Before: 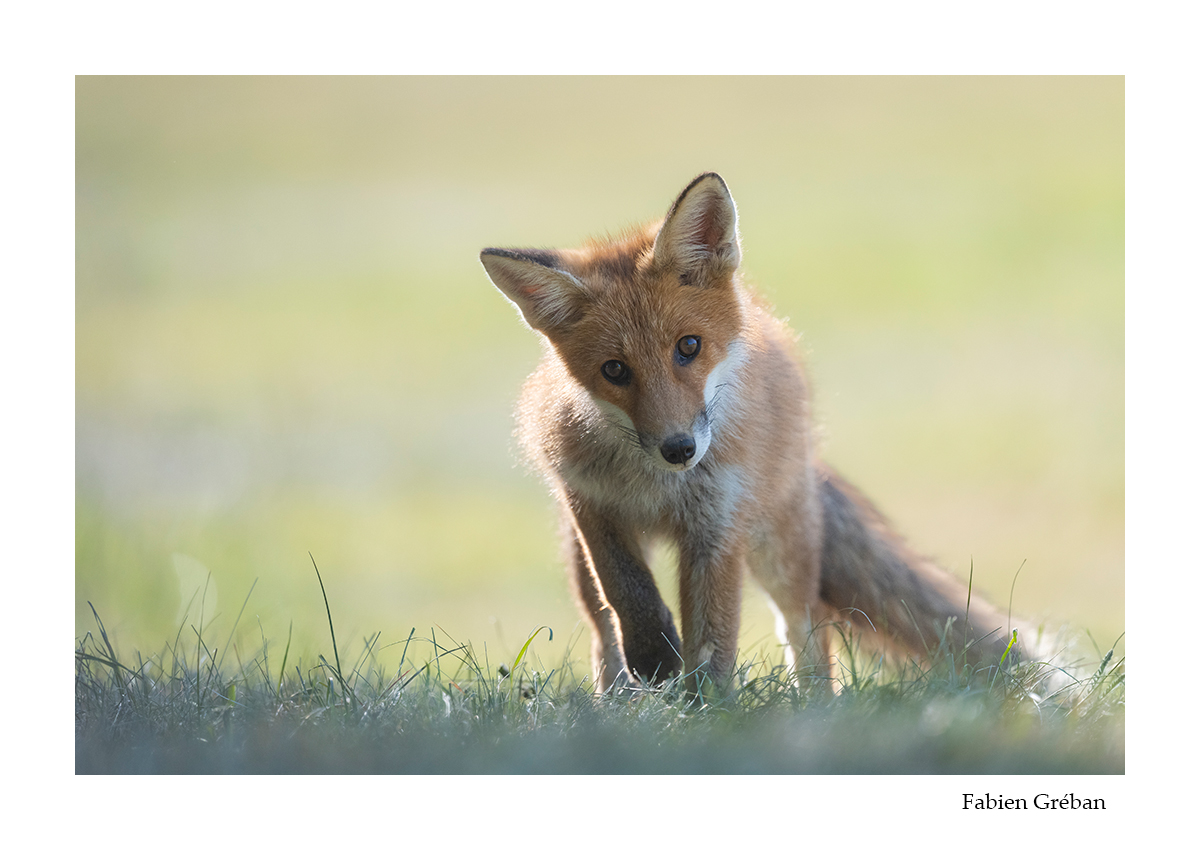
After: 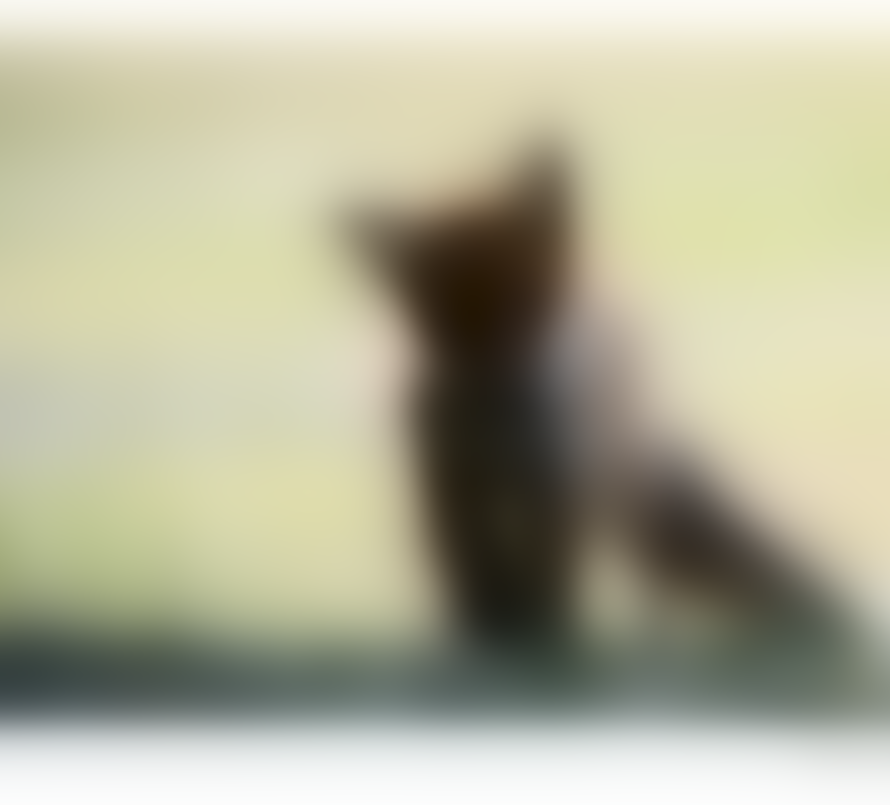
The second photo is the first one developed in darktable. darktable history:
lowpass: radius 31.92, contrast 1.72, brightness -0.98, saturation 0.94
crop and rotate: left 13.15%, top 5.251%, right 12.609%
